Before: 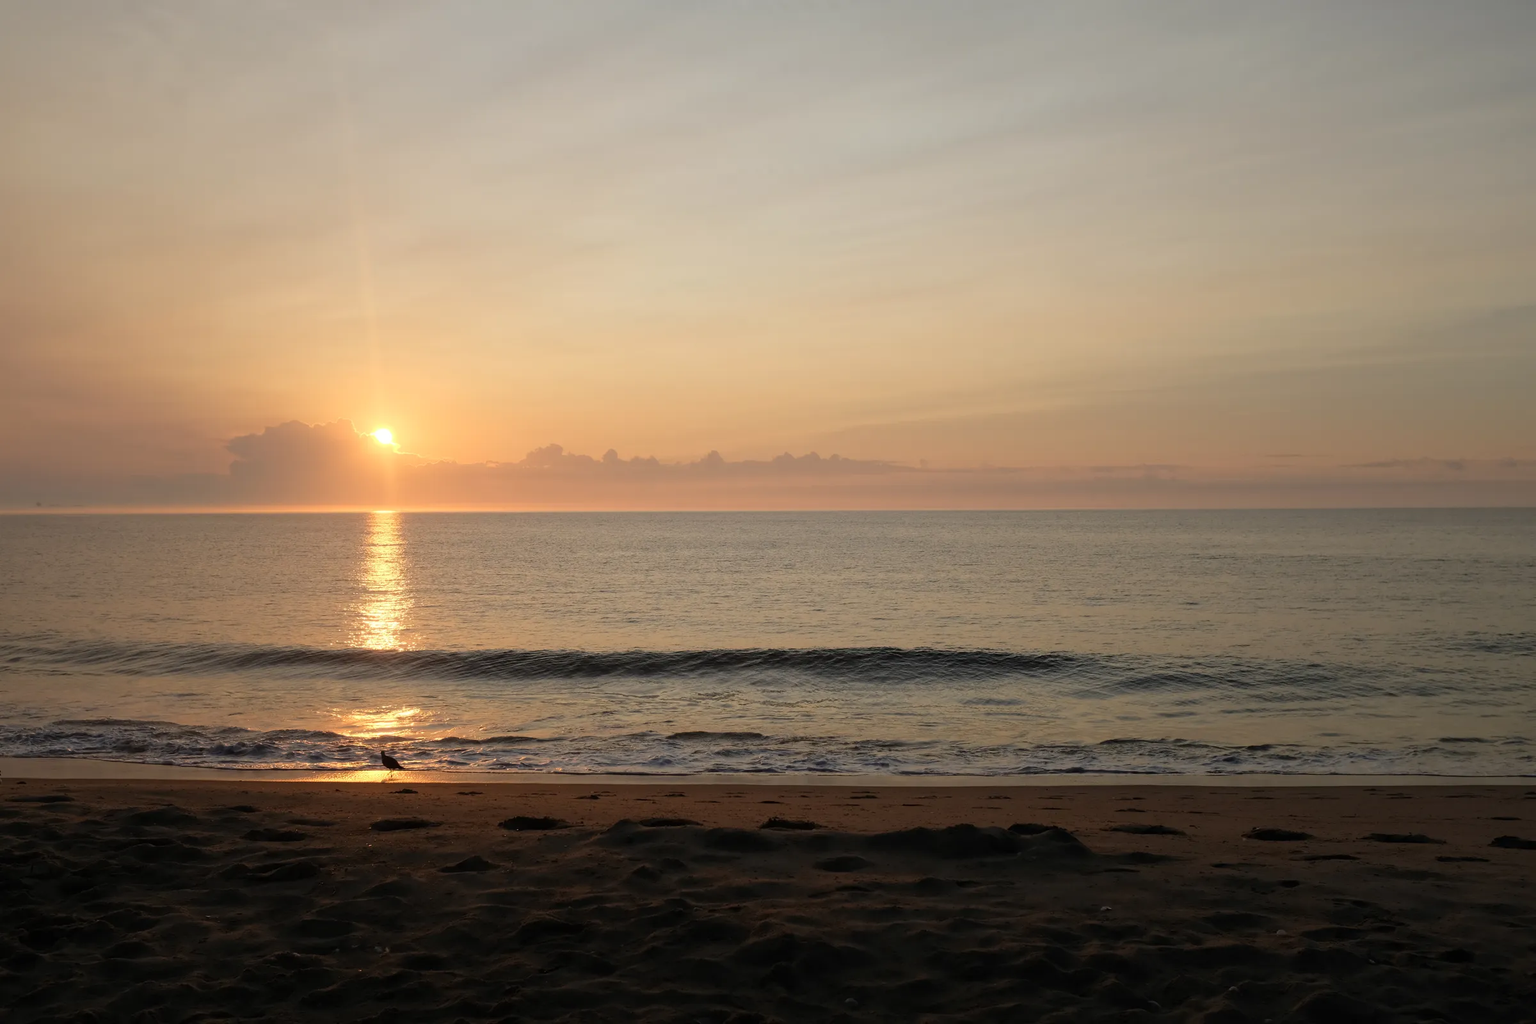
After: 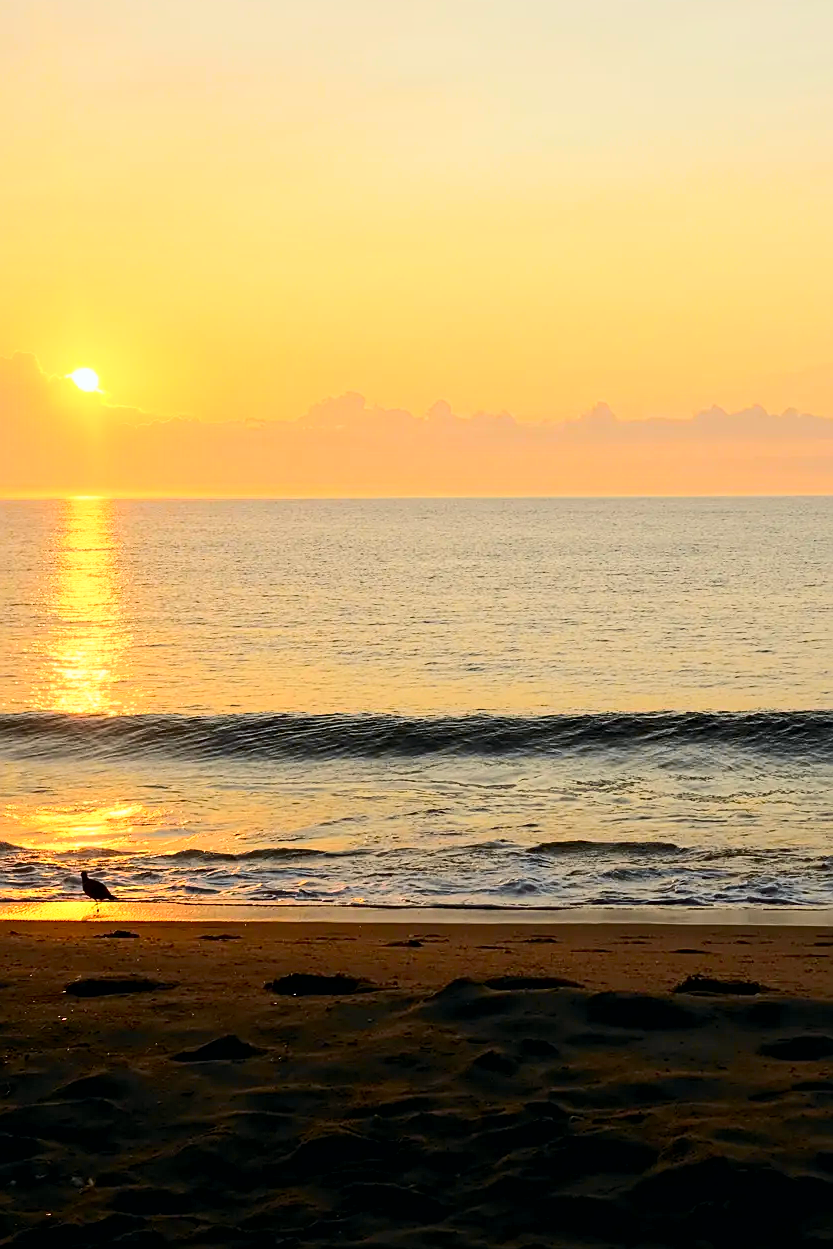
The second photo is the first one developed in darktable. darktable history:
crop and rotate: left 21.44%, top 18.919%, right 43.818%, bottom 2.984%
contrast brightness saturation: contrast 0.204, brightness 0.165, saturation 0.222
exposure: black level correction 0.004, exposure 0.017 EV, compensate exposure bias true, compensate highlight preservation false
sharpen: amount 0.545
tone curve: curves: ch0 [(0, 0) (0.071, 0.06) (0.253, 0.242) (0.437, 0.498) (0.55, 0.644) (0.657, 0.749) (0.823, 0.876) (1, 0.99)]; ch1 [(0, 0) (0.346, 0.307) (0.408, 0.369) (0.453, 0.457) (0.476, 0.489) (0.502, 0.493) (0.521, 0.515) (0.537, 0.531) (0.612, 0.641) (0.676, 0.728) (1, 1)]; ch2 [(0, 0) (0.346, 0.34) (0.434, 0.46) (0.485, 0.494) (0.5, 0.494) (0.511, 0.504) (0.537, 0.551) (0.579, 0.599) (0.625, 0.686) (1, 1)], color space Lab, independent channels, preserve colors none
